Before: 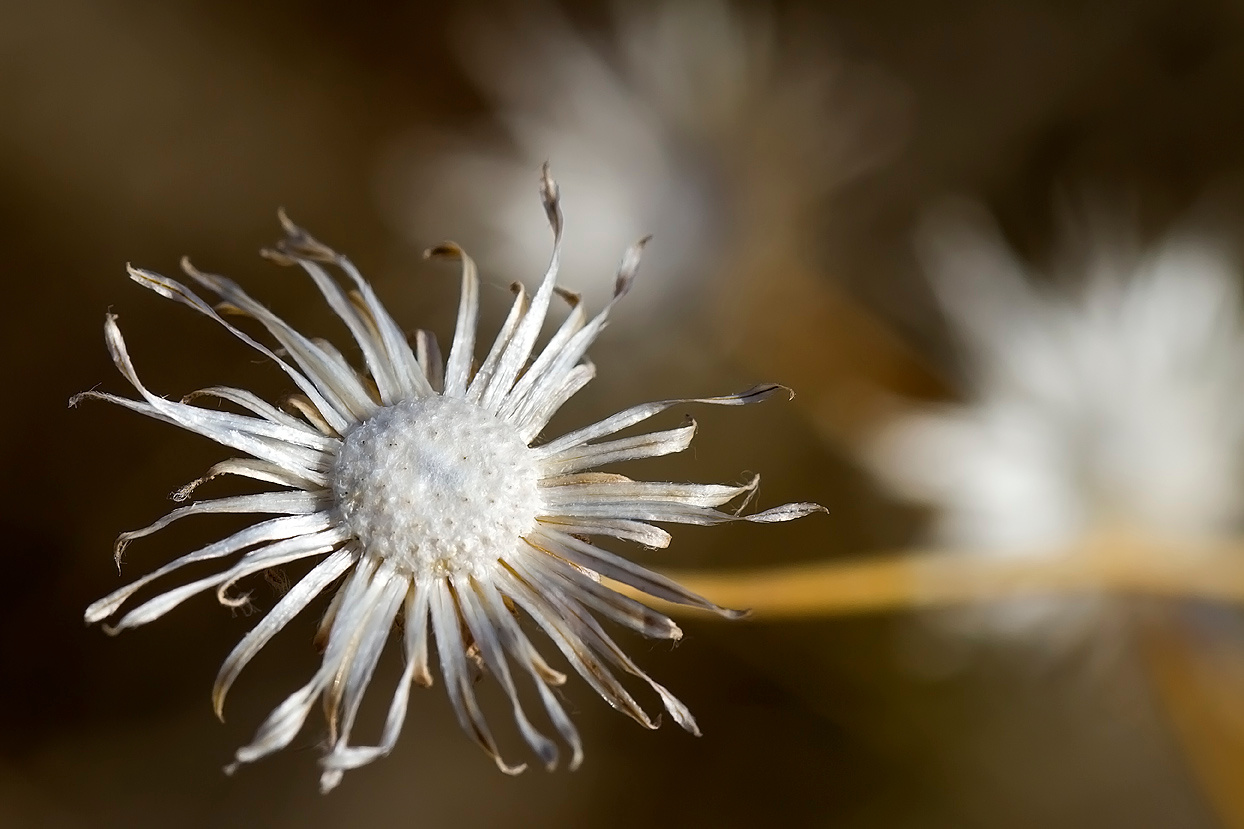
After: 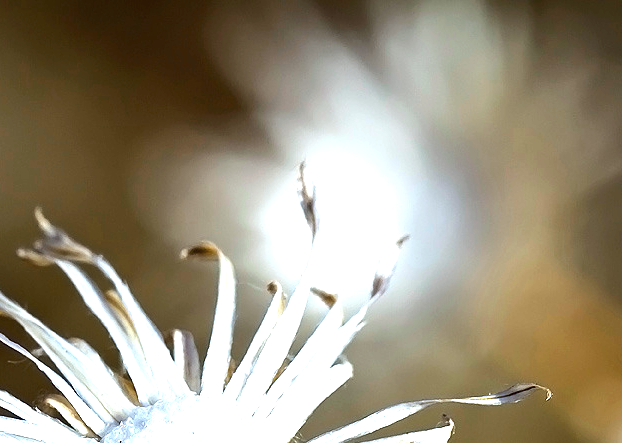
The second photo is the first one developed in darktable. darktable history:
exposure: black level correction 0, exposure 1.4 EV, compensate highlight preservation false
color calibration: illuminant F (fluorescent), F source F9 (Cool White Deluxe 4150 K) – high CRI, x 0.374, y 0.373, temperature 4158.34 K
crop: left 19.556%, right 30.401%, bottom 46.458%
tone equalizer: -8 EV -0.417 EV, -7 EV -0.389 EV, -6 EV -0.333 EV, -5 EV -0.222 EV, -3 EV 0.222 EV, -2 EV 0.333 EV, -1 EV 0.389 EV, +0 EV 0.417 EV, edges refinement/feathering 500, mask exposure compensation -1.57 EV, preserve details no
